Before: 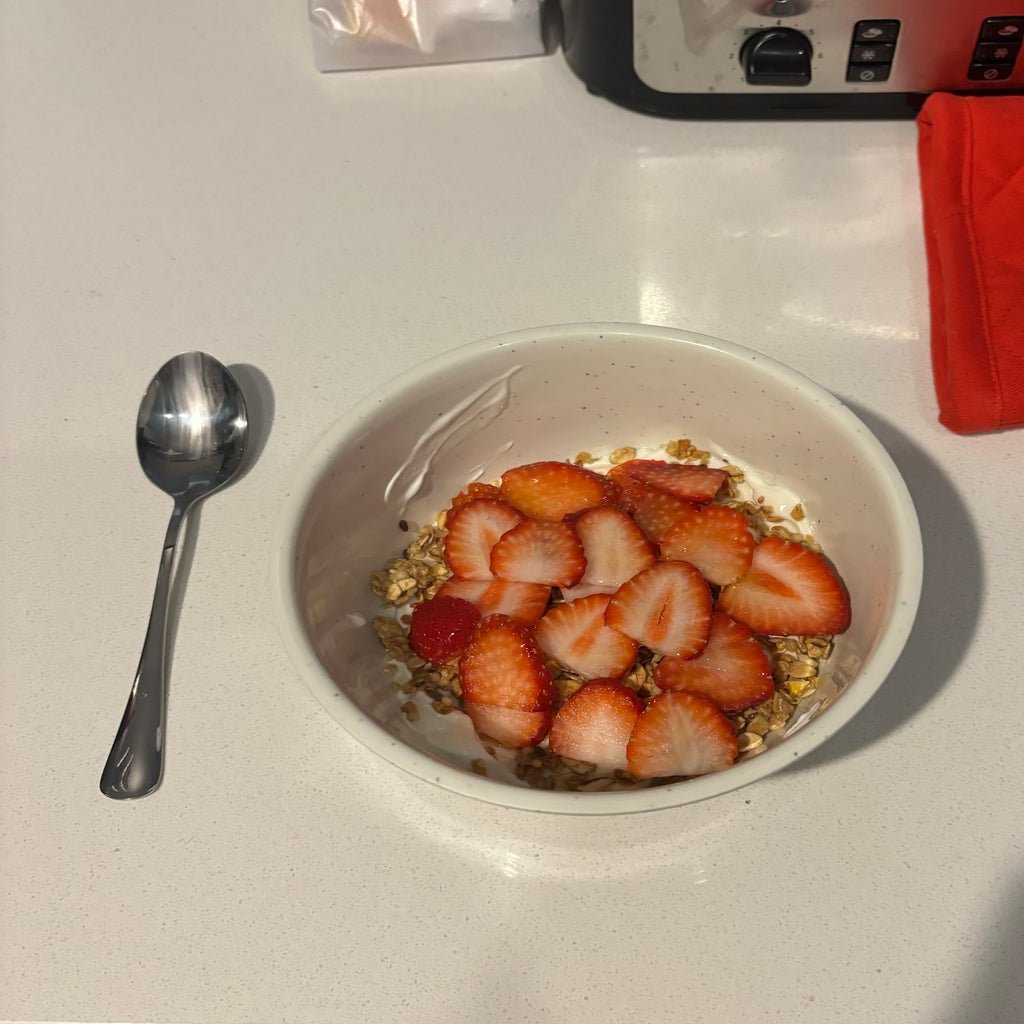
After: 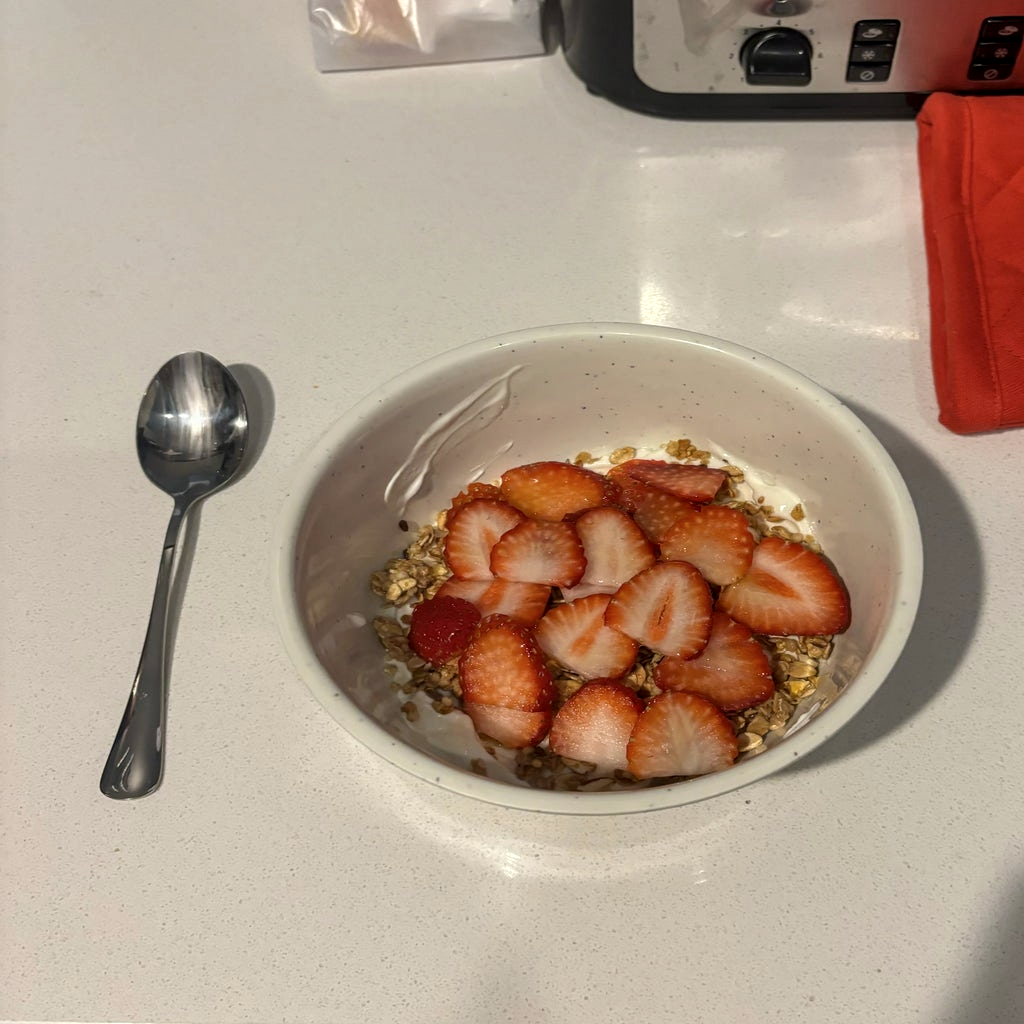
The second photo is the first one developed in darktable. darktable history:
local contrast: on, module defaults
color zones: curves: ch1 [(0, 0.469) (0.01, 0.469) (0.12, 0.446) (0.248, 0.469) (0.5, 0.5) (0.748, 0.5) (0.99, 0.469) (1, 0.469)]
